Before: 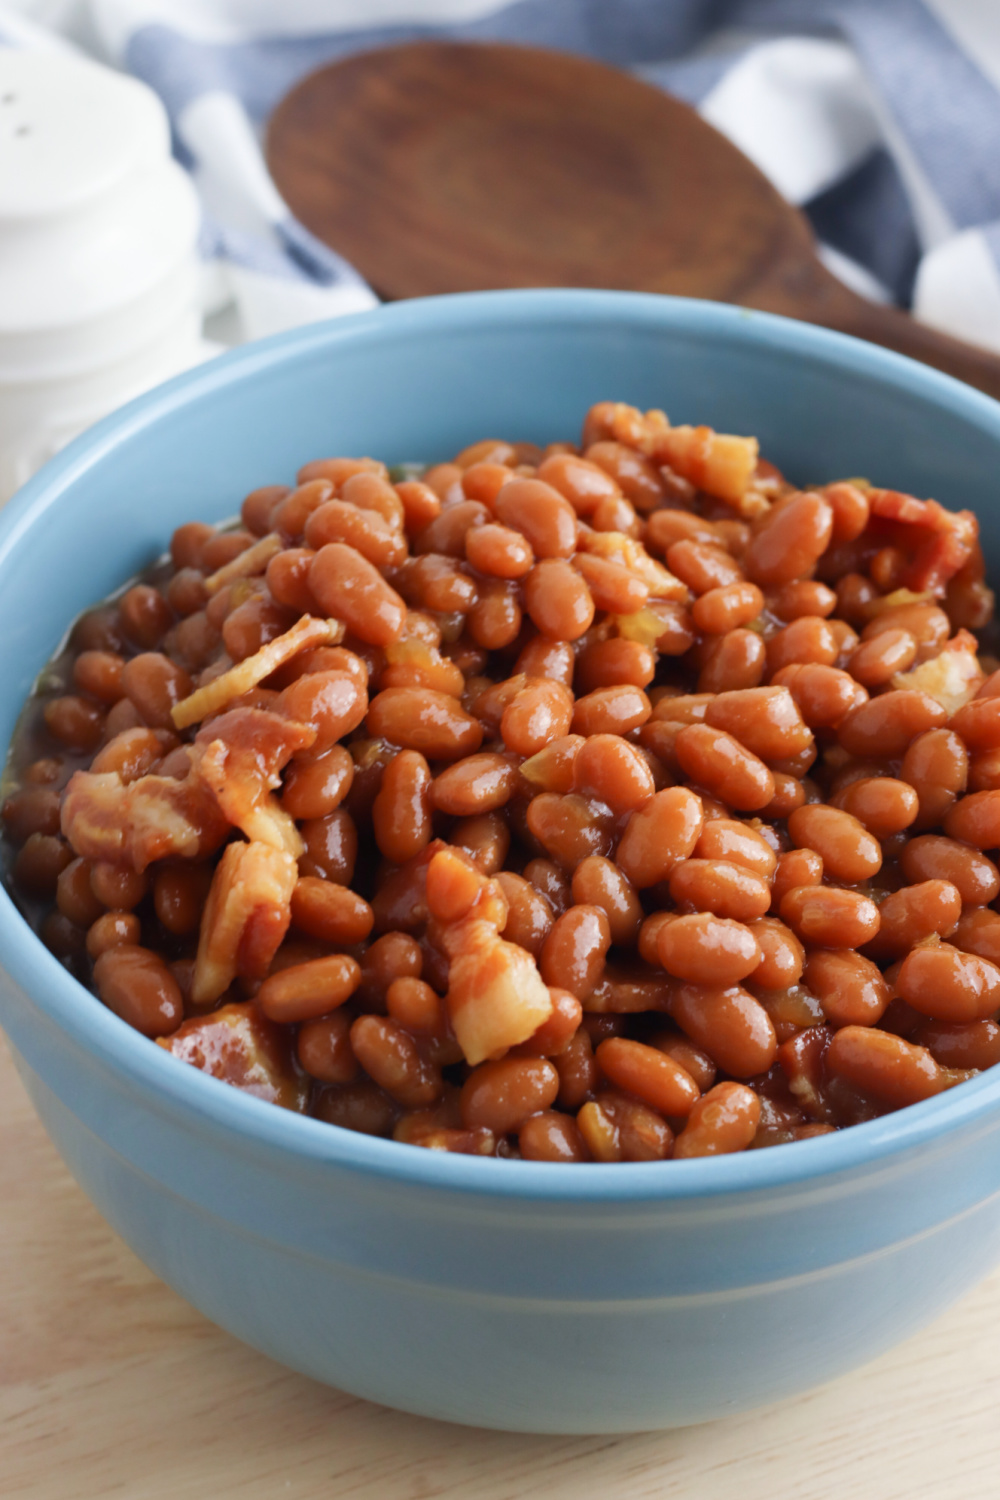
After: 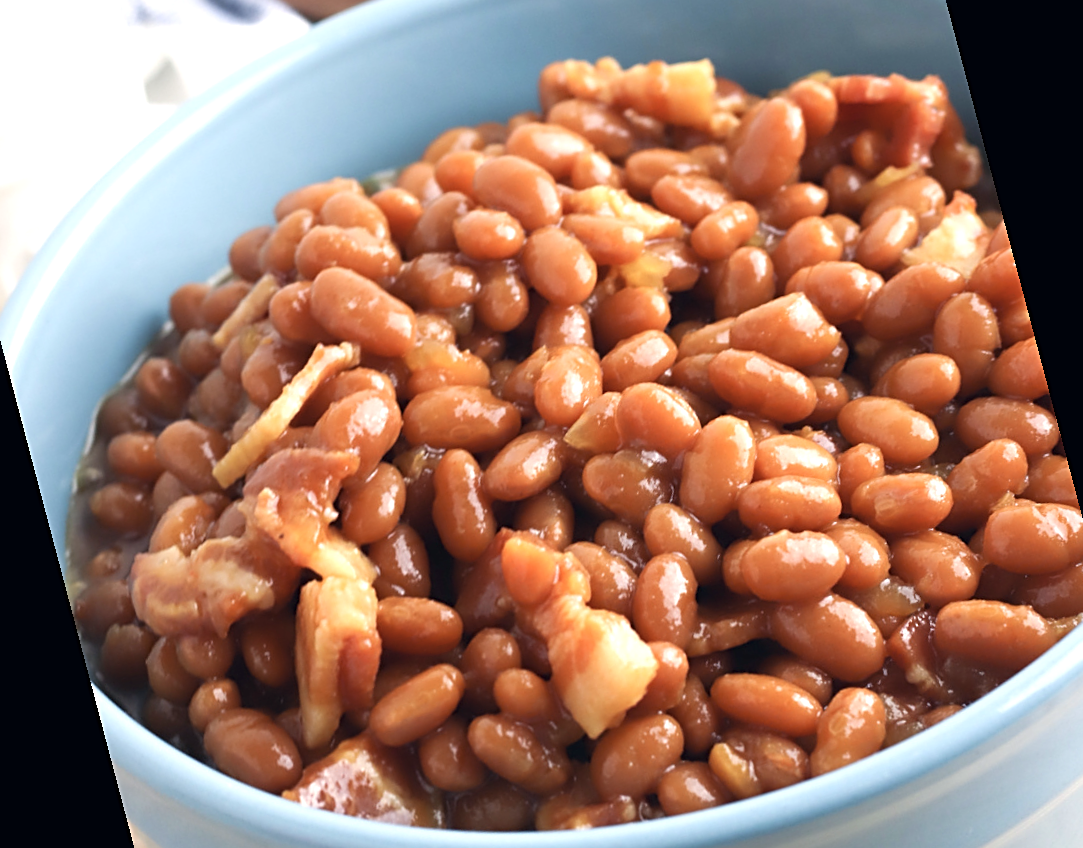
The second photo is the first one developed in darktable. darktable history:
rotate and perspective: rotation -14.8°, crop left 0.1, crop right 0.903, crop top 0.25, crop bottom 0.748
exposure: black level correction 0, exposure 0.7 EV, compensate exposure bias true, compensate highlight preservation false
color correction: highlights a* 2.75, highlights b* 5, shadows a* -2.04, shadows b* -4.84, saturation 0.8
sharpen: on, module defaults
